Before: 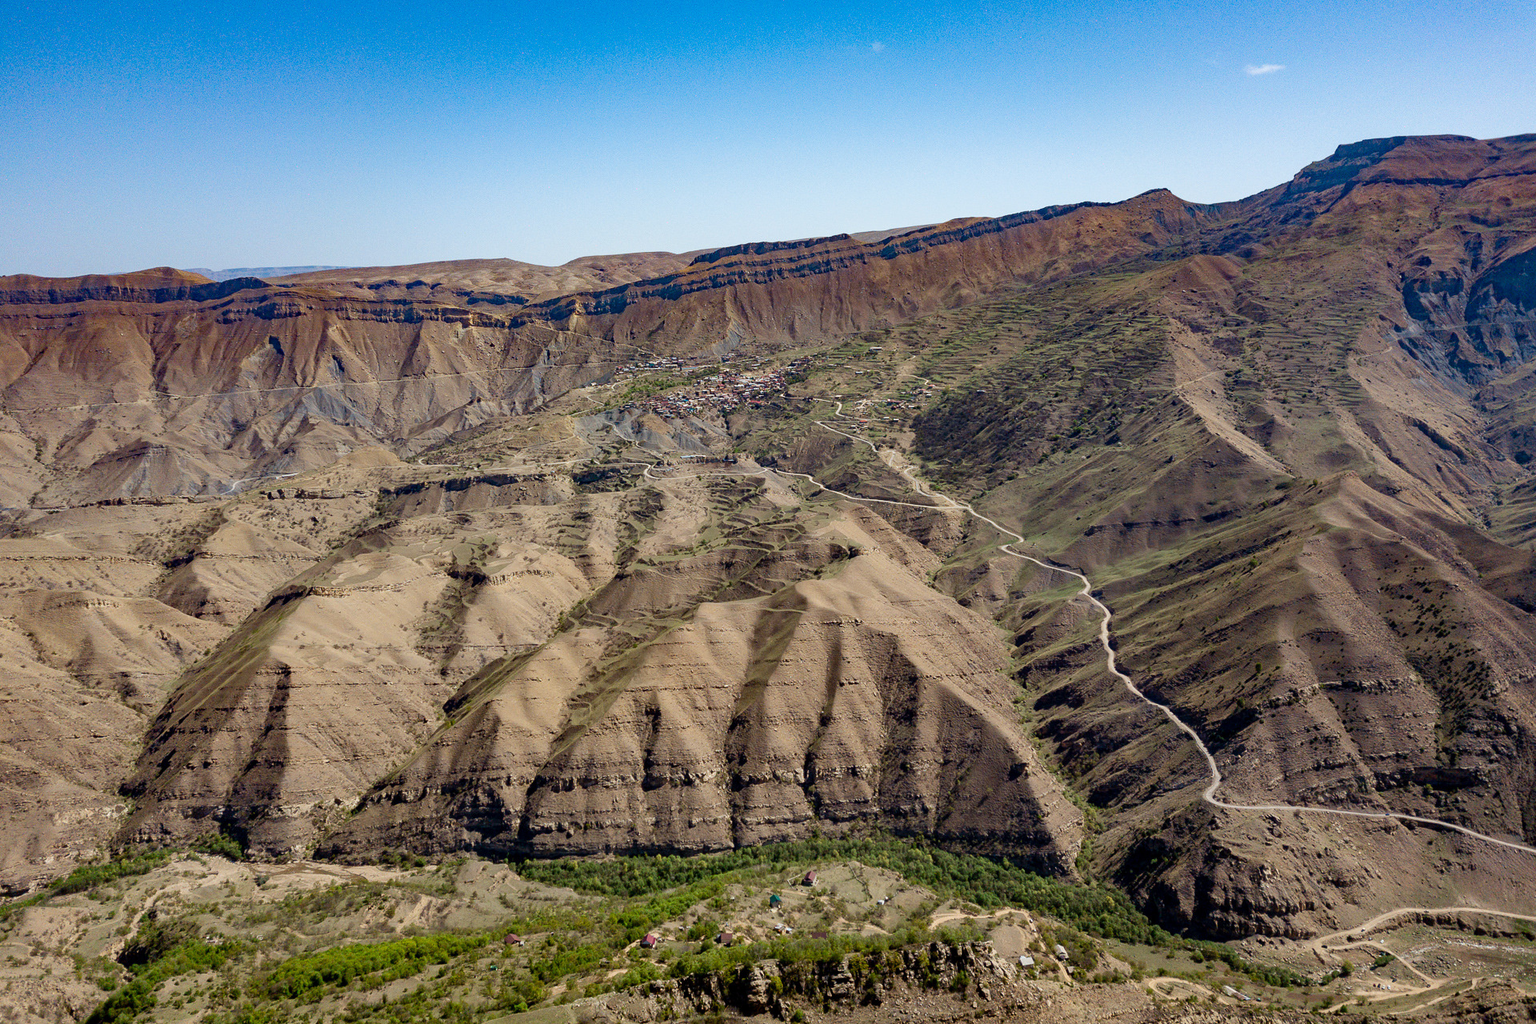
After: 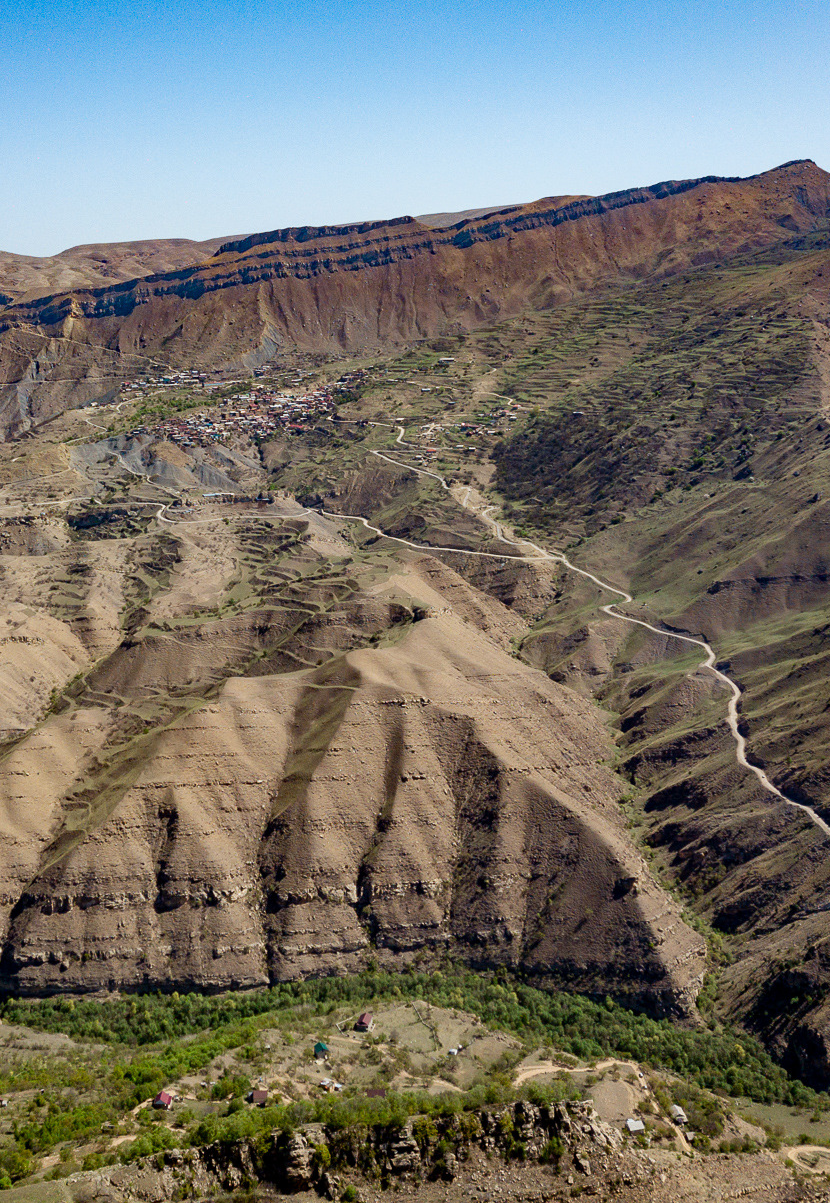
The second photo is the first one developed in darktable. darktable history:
crop: left 33.757%, top 5.975%, right 23.002%
